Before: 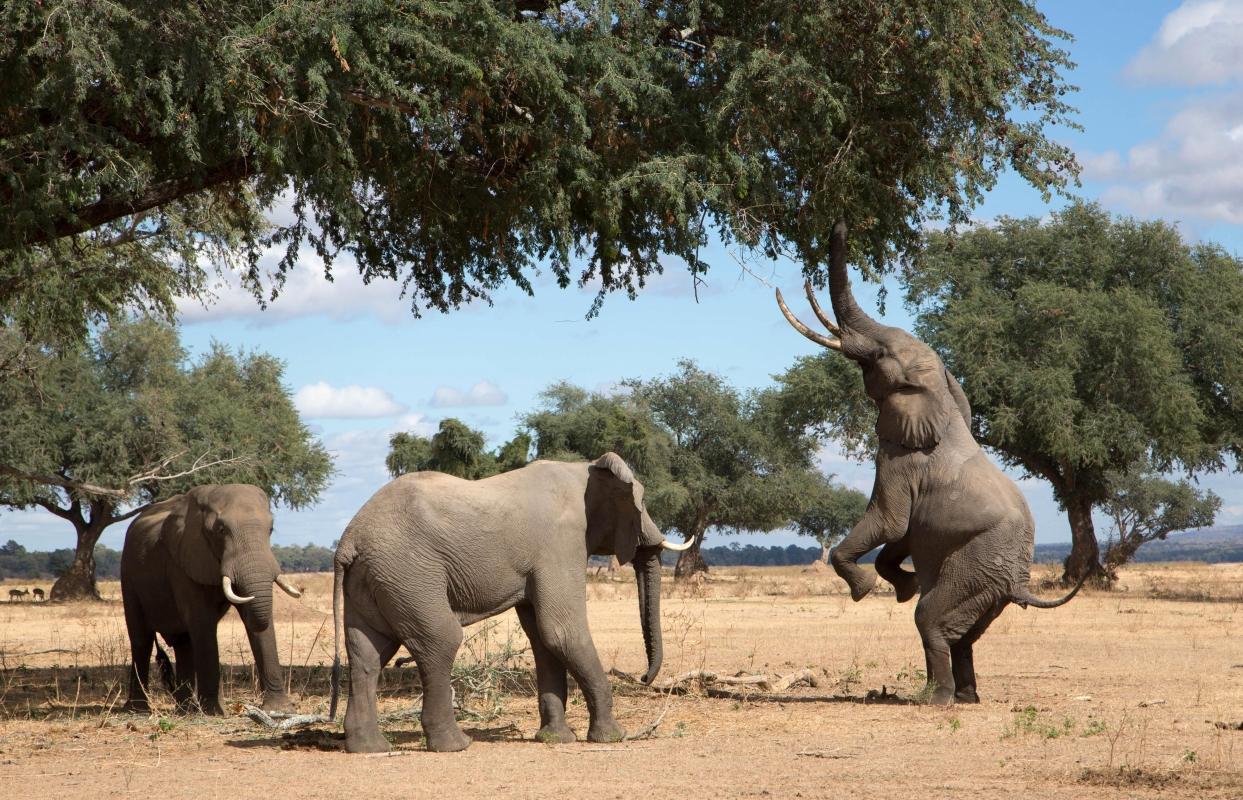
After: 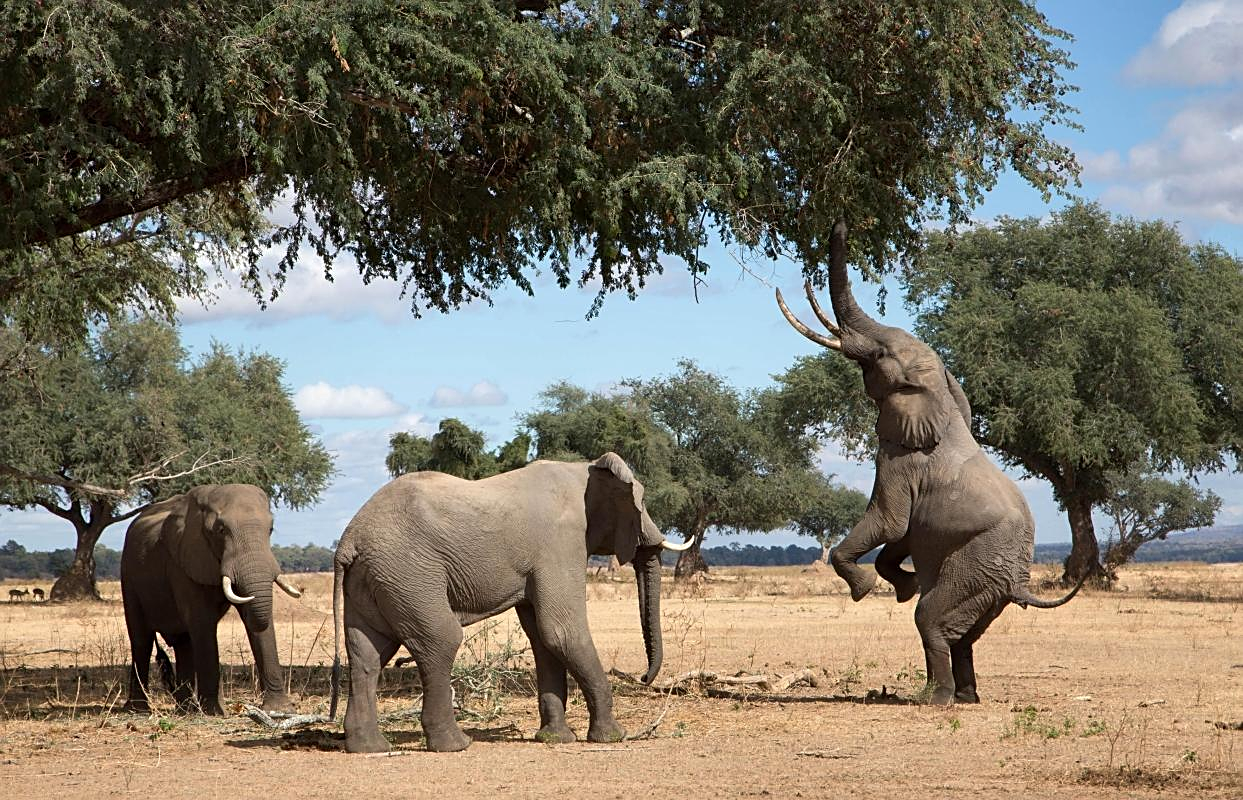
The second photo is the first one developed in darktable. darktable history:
shadows and highlights: shadows 5, soften with gaussian
sharpen: on, module defaults
